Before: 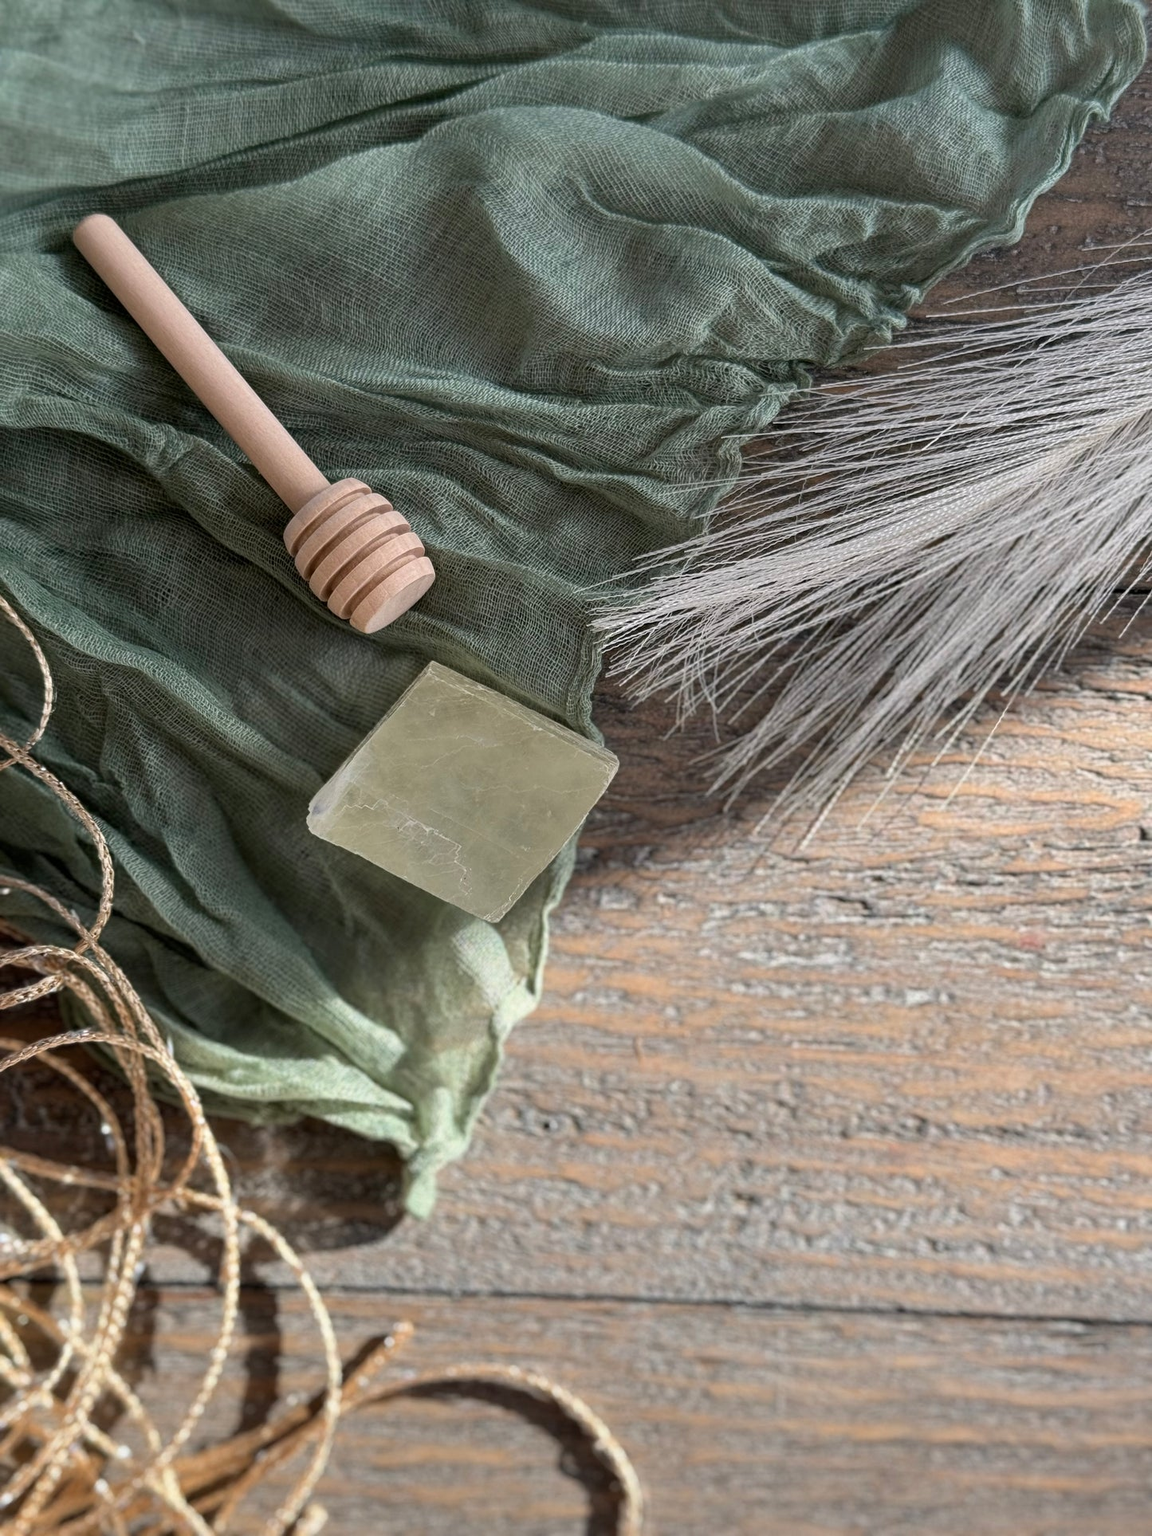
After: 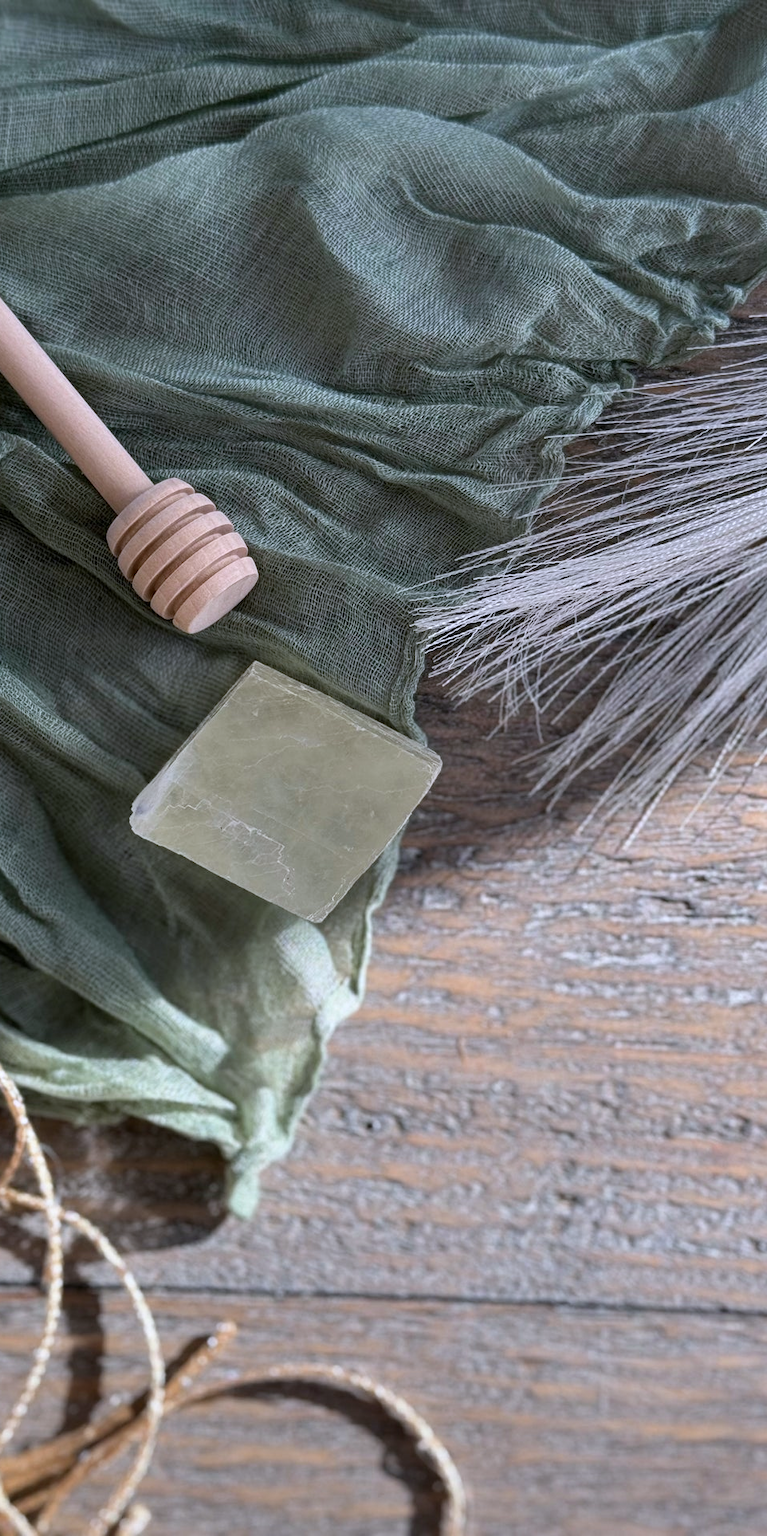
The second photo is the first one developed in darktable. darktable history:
crop: left 15.419%, right 17.914%
white balance: red 0.967, blue 1.119, emerald 0.756
